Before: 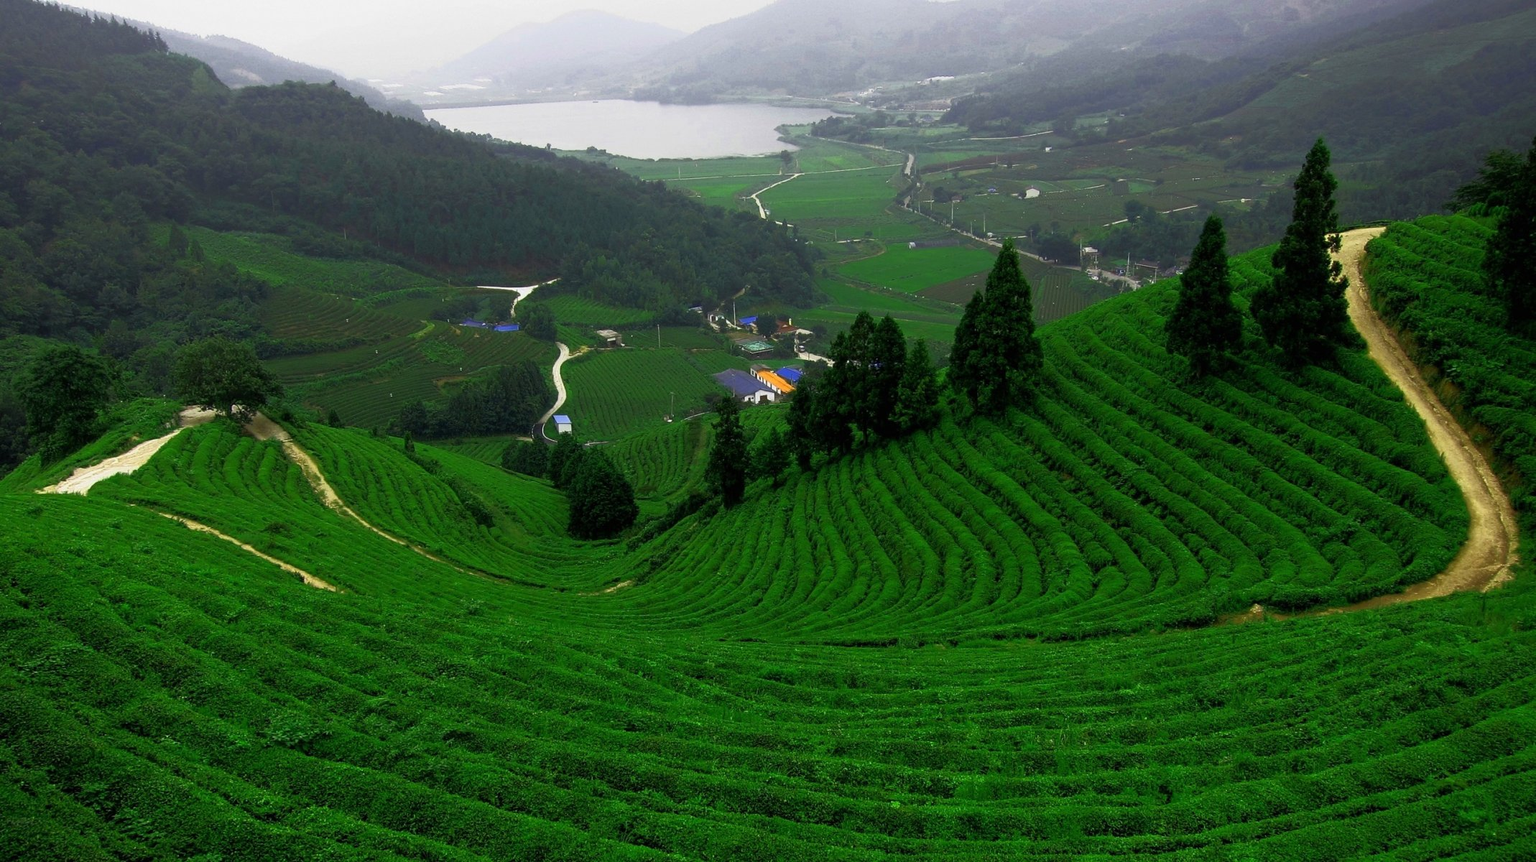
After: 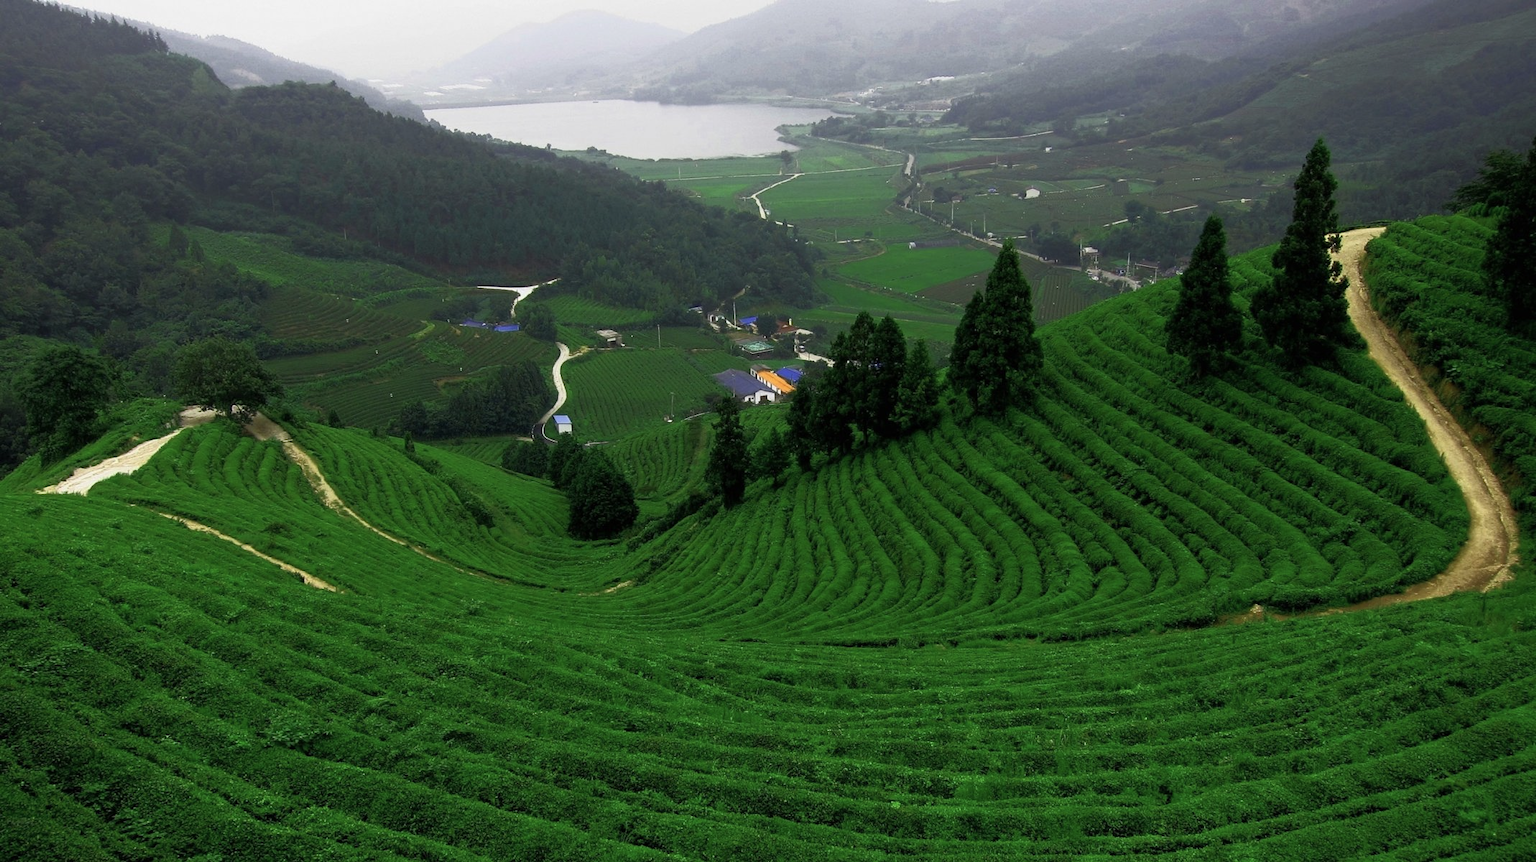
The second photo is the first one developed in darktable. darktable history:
contrast brightness saturation: saturation -0.169
